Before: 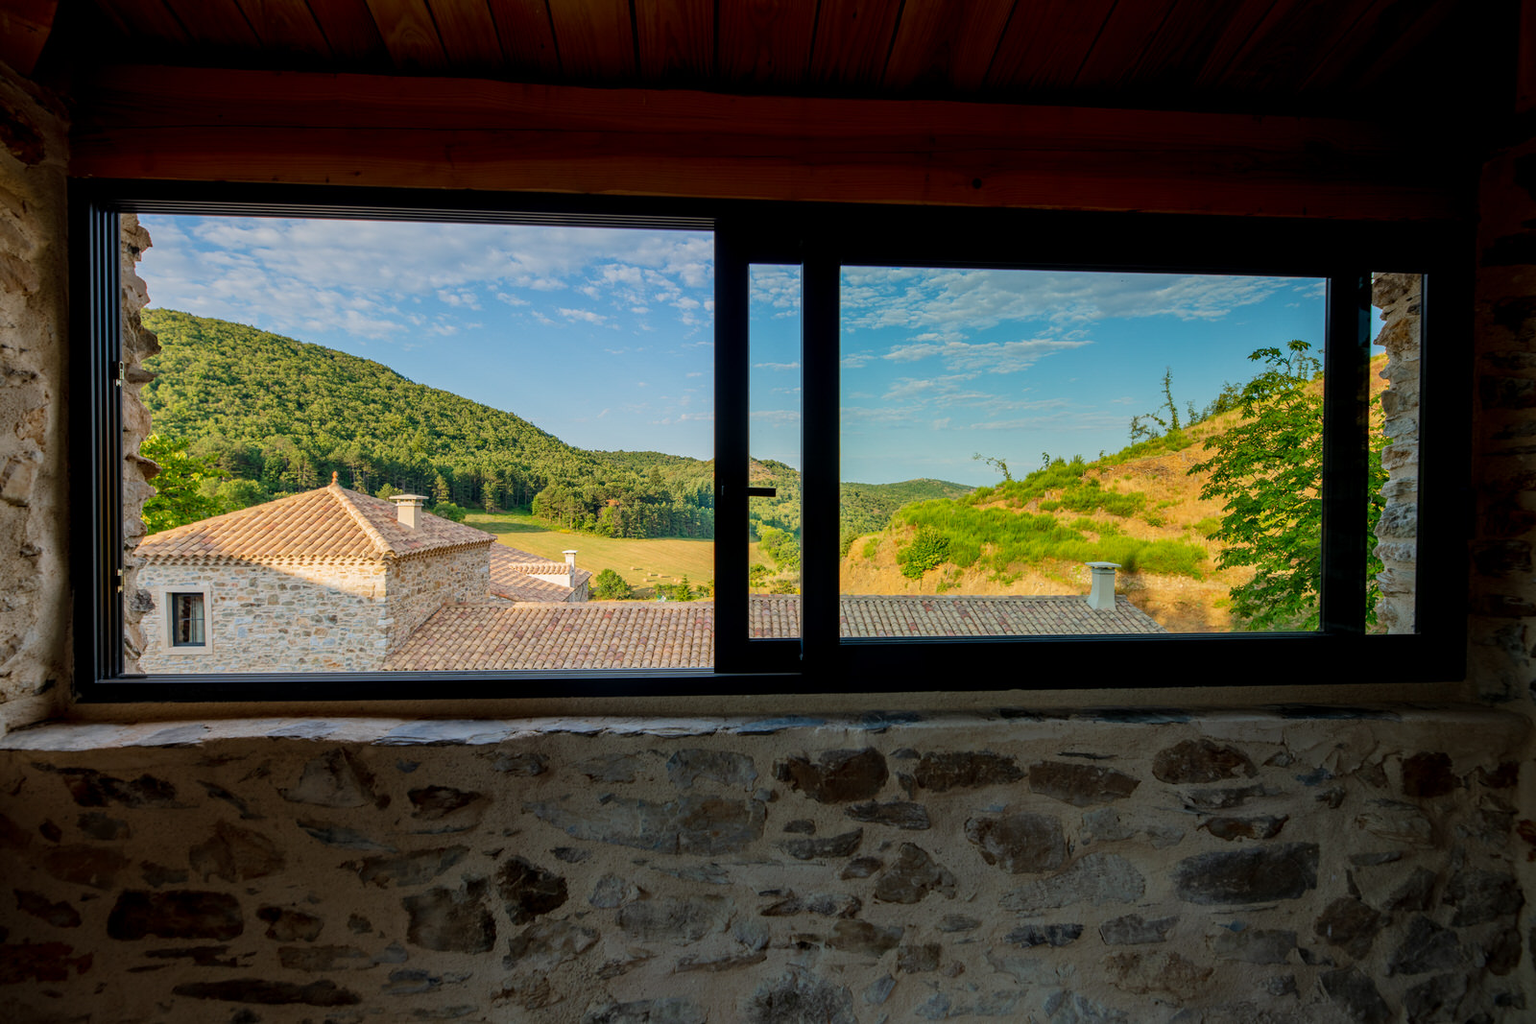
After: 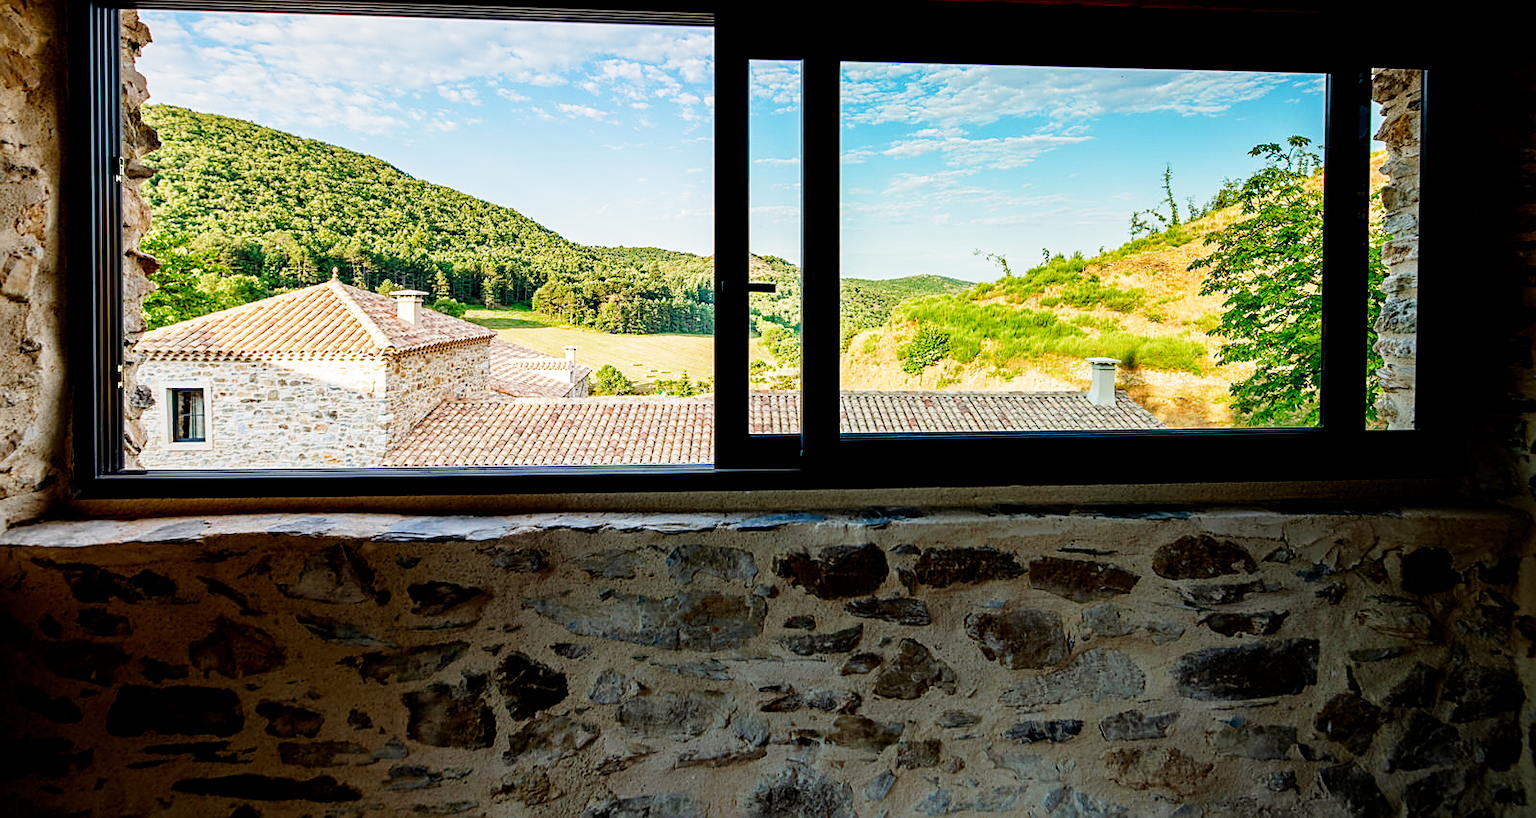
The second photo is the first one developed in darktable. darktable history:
filmic rgb: middle gray luminance 10%, black relative exposure -8.61 EV, white relative exposure 3.3 EV, threshold 6 EV, target black luminance 0%, hardness 5.2, latitude 44.69%, contrast 1.302, highlights saturation mix 5%, shadows ↔ highlights balance 24.64%, add noise in highlights 0, preserve chrominance no, color science v3 (2019), use custom middle-gray values true, iterations of high-quality reconstruction 0, contrast in highlights soft, enable highlight reconstruction true
sharpen: on, module defaults
crop and rotate: top 19.998%
